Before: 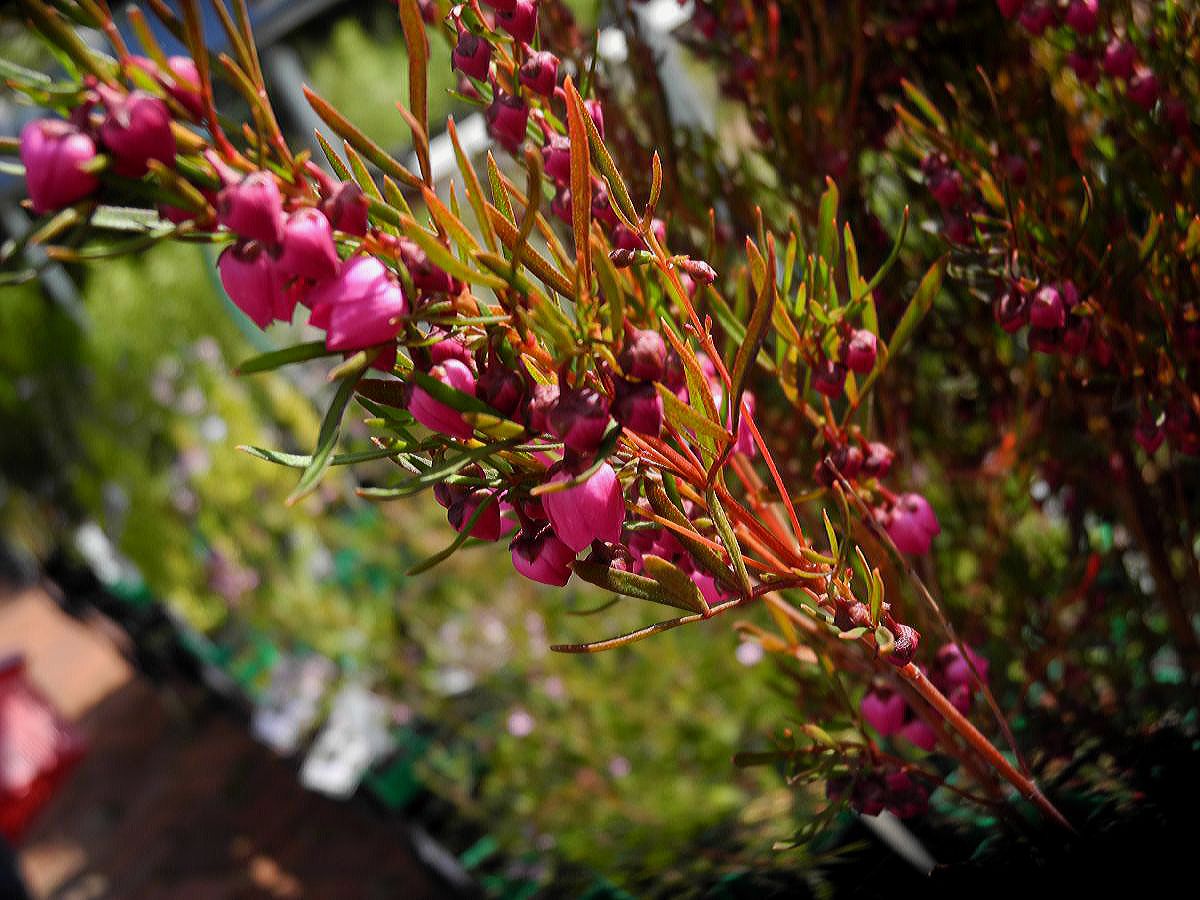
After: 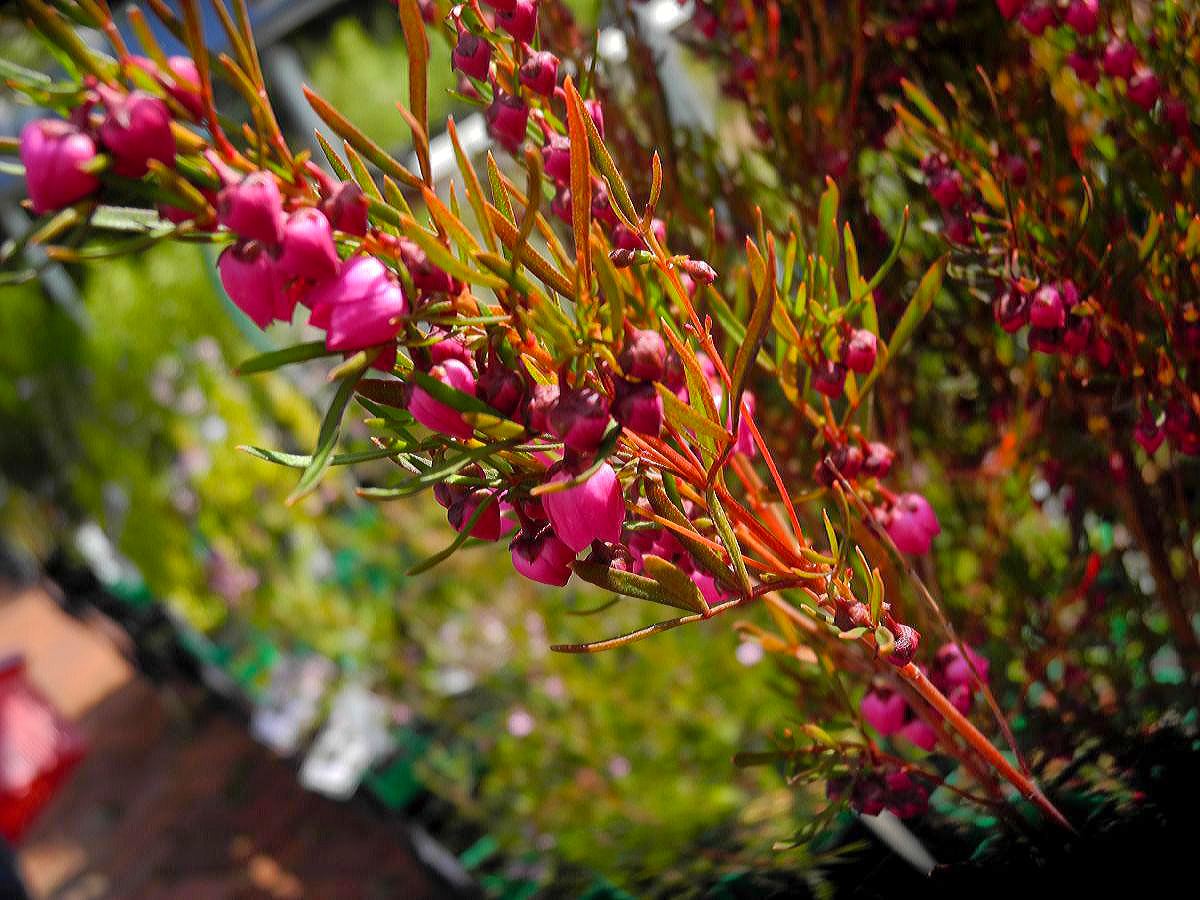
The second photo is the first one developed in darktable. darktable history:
color balance: output saturation 110%
exposure: exposure 0.2 EV, compensate highlight preservation false
shadows and highlights: on, module defaults
